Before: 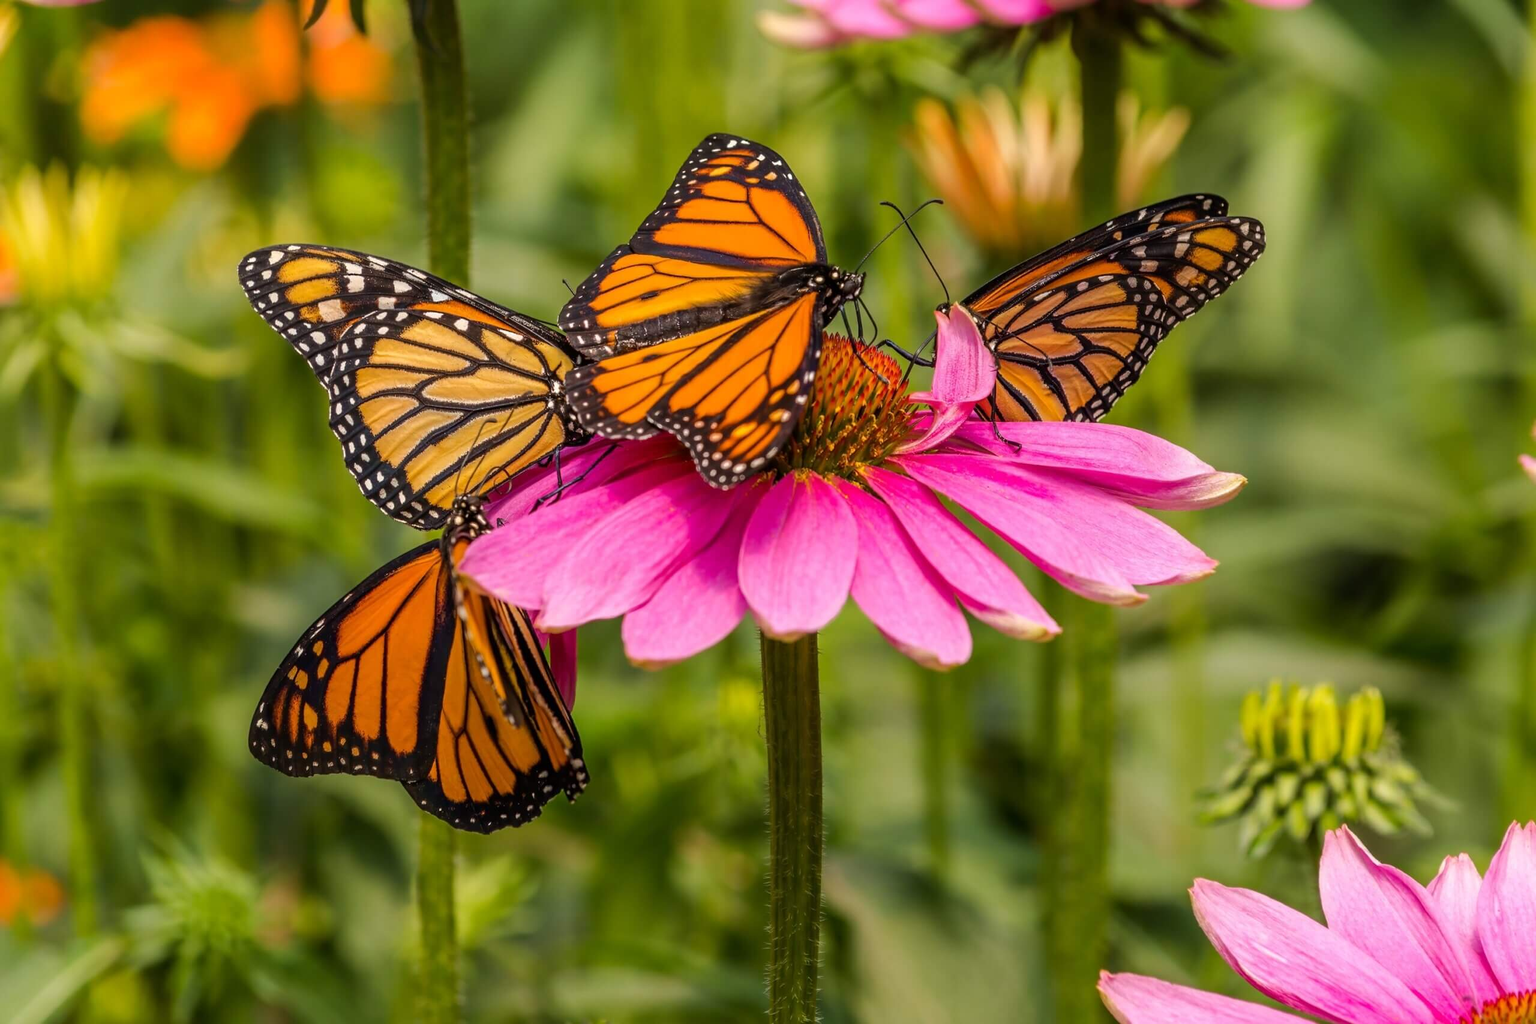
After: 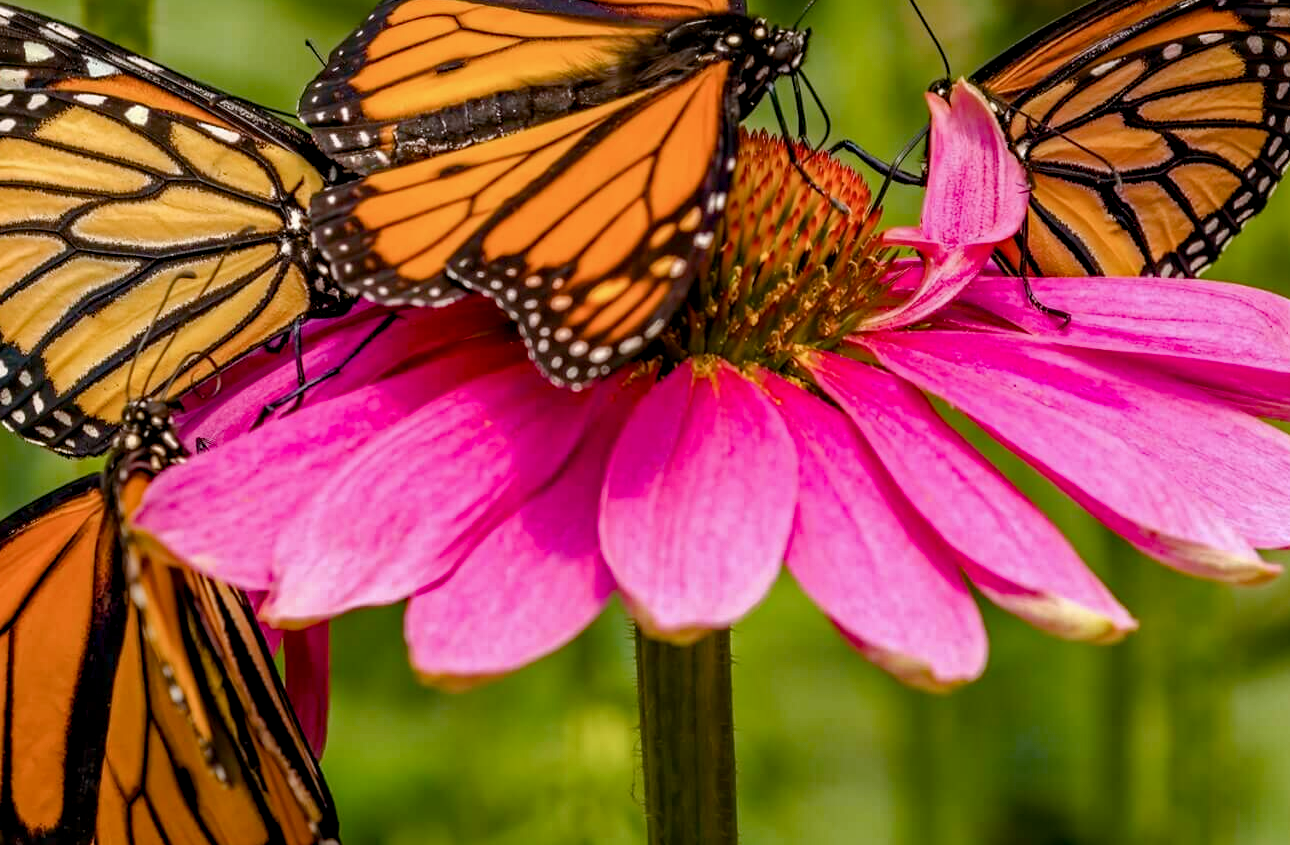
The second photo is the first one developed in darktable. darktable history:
color balance rgb: shadows lift › chroma 0.849%, shadows lift › hue 115.26°, global offset › luminance -0.486%, perceptual saturation grading › global saturation 0.765%, perceptual saturation grading › highlights -19.923%, perceptual saturation grading › shadows 19.276%
haze removal: strength 0.505, distance 0.425, compatibility mode true, adaptive false
crop: left 24.696%, top 24.982%, right 24.909%, bottom 25.458%
